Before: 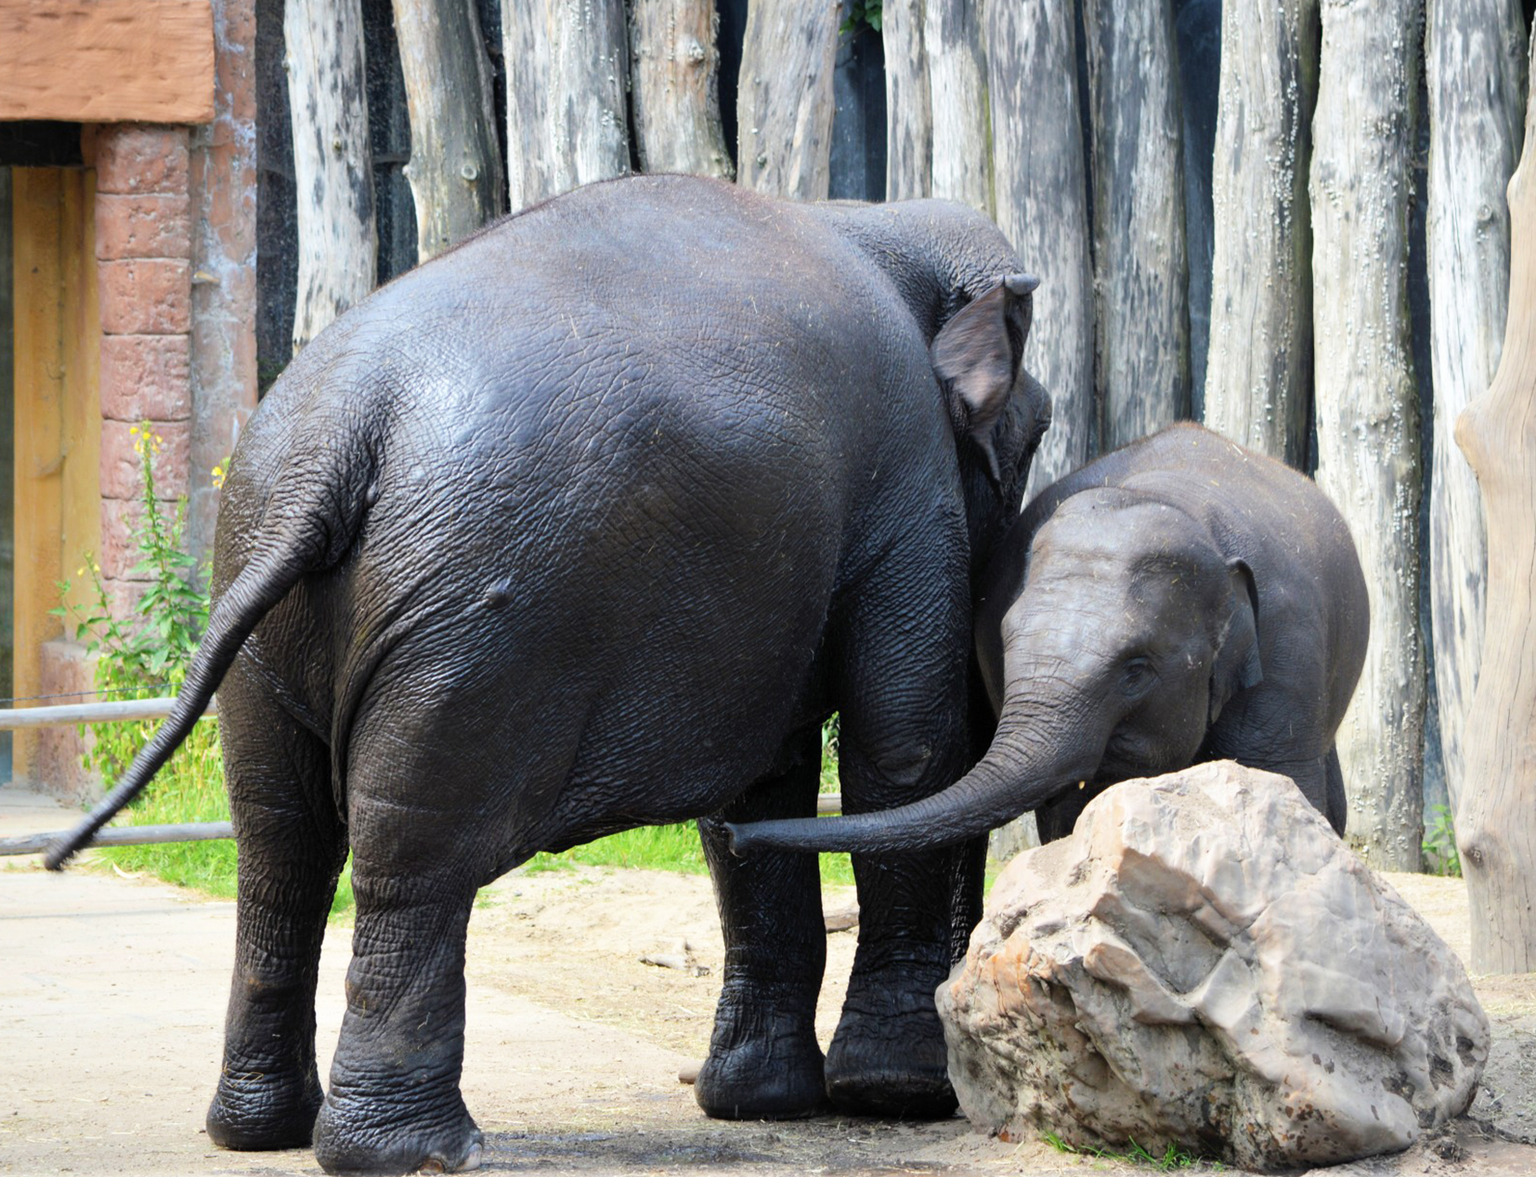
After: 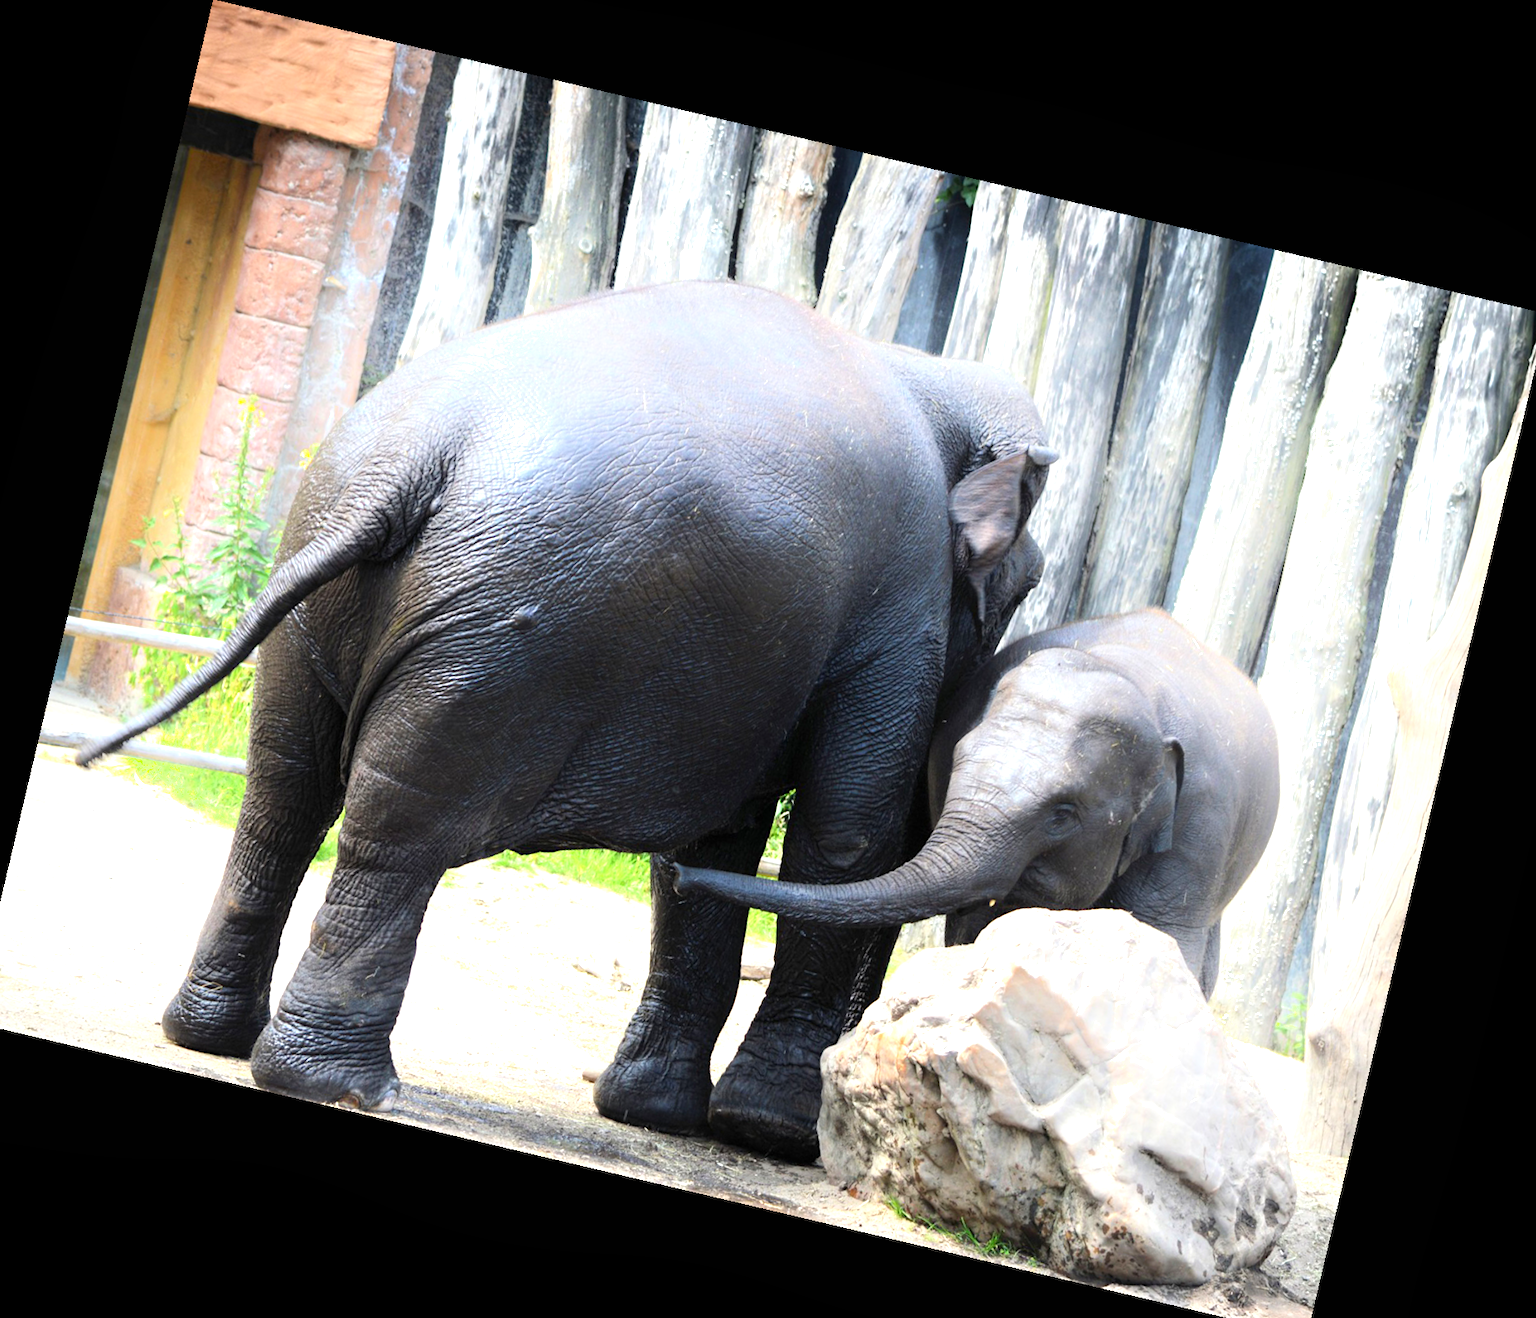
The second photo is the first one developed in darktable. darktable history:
exposure: black level correction 0, exposure 0.7 EV, compensate exposure bias true, compensate highlight preservation false
shadows and highlights: shadows -54.3, highlights 86.09, soften with gaussian
rotate and perspective: rotation 13.27°, automatic cropping off
crop and rotate: left 1.774%, right 0.633%, bottom 1.28%
